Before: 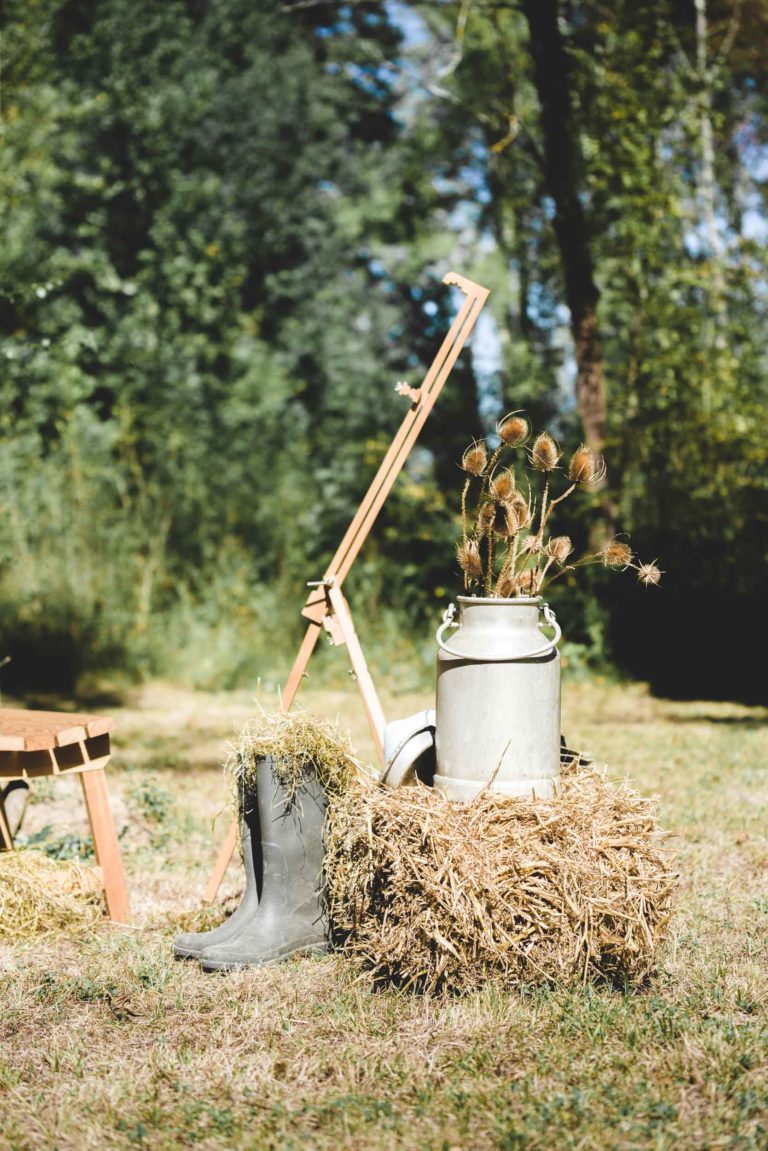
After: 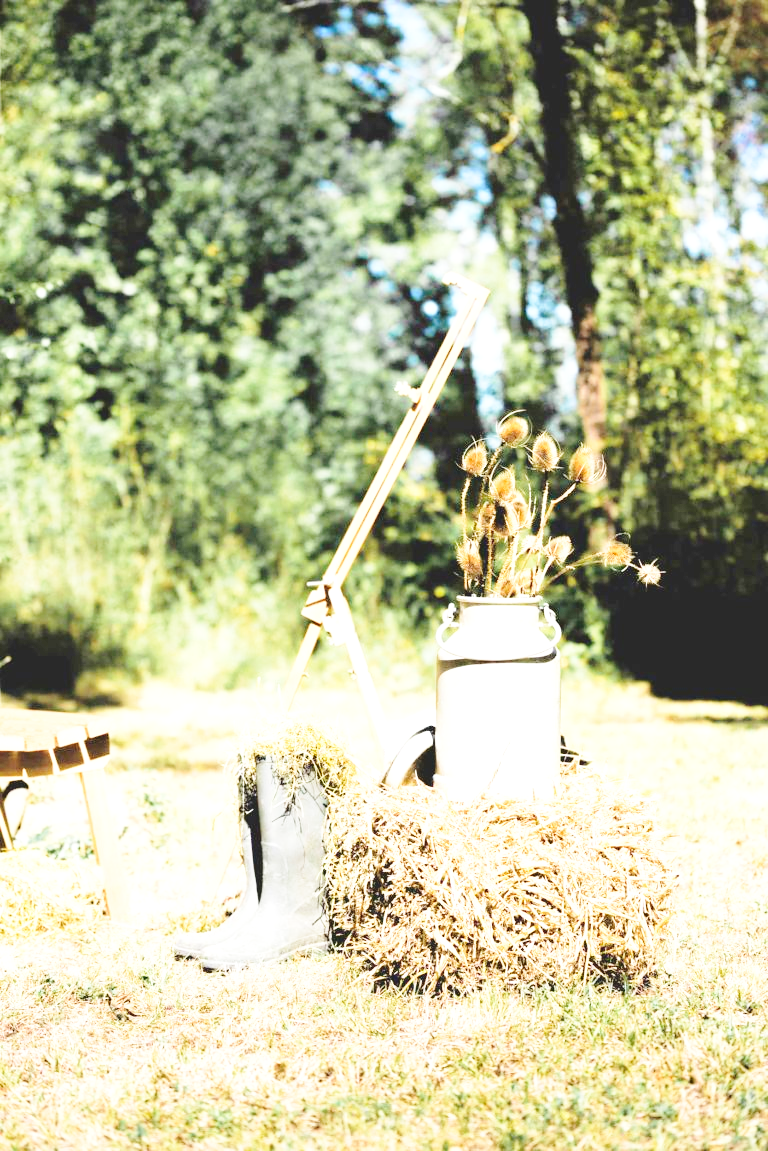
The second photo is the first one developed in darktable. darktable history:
exposure: exposure 0.794 EV, compensate exposure bias true, compensate highlight preservation false
base curve: curves: ch0 [(0, 0) (0.028, 0.03) (0.121, 0.232) (0.46, 0.748) (0.859, 0.968) (1, 1)], preserve colors none
tone curve: curves: ch0 [(0, 0) (0.003, 0.074) (0.011, 0.079) (0.025, 0.083) (0.044, 0.095) (0.069, 0.097) (0.1, 0.11) (0.136, 0.131) (0.177, 0.159) (0.224, 0.209) (0.277, 0.279) (0.335, 0.367) (0.399, 0.455) (0.468, 0.538) (0.543, 0.621) (0.623, 0.699) (0.709, 0.782) (0.801, 0.848) (0.898, 0.924) (1, 1)], color space Lab, independent channels, preserve colors none
